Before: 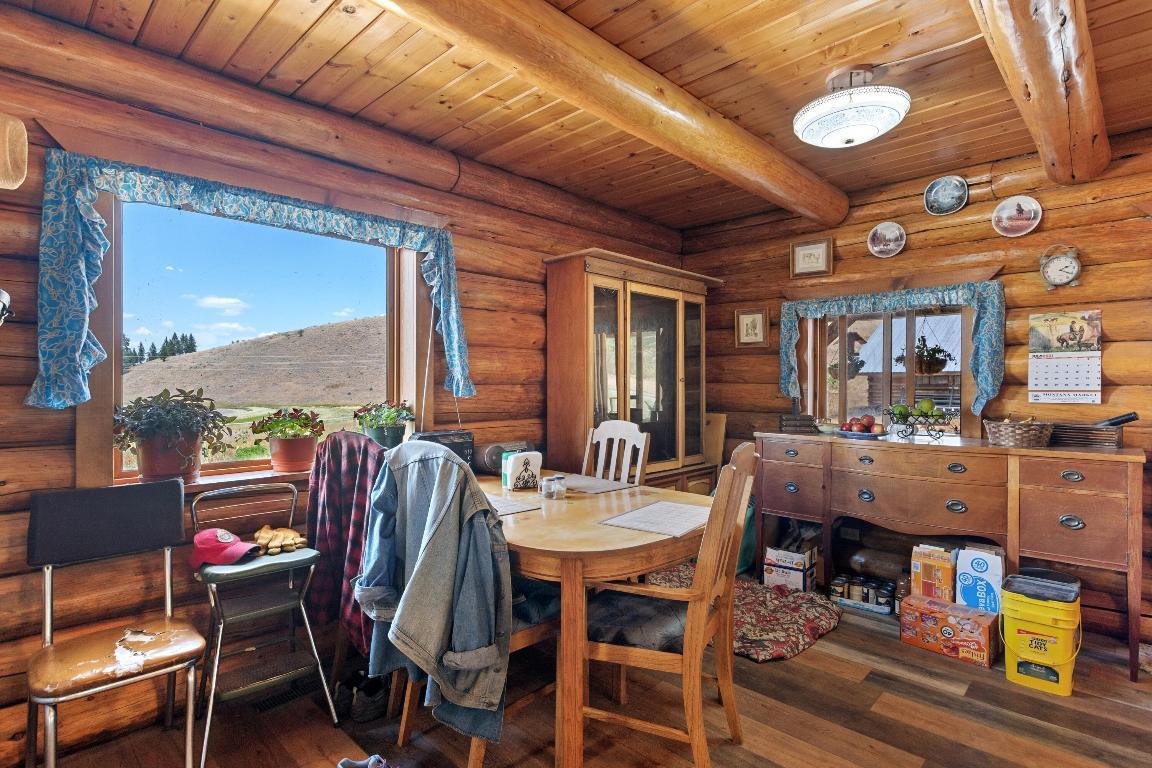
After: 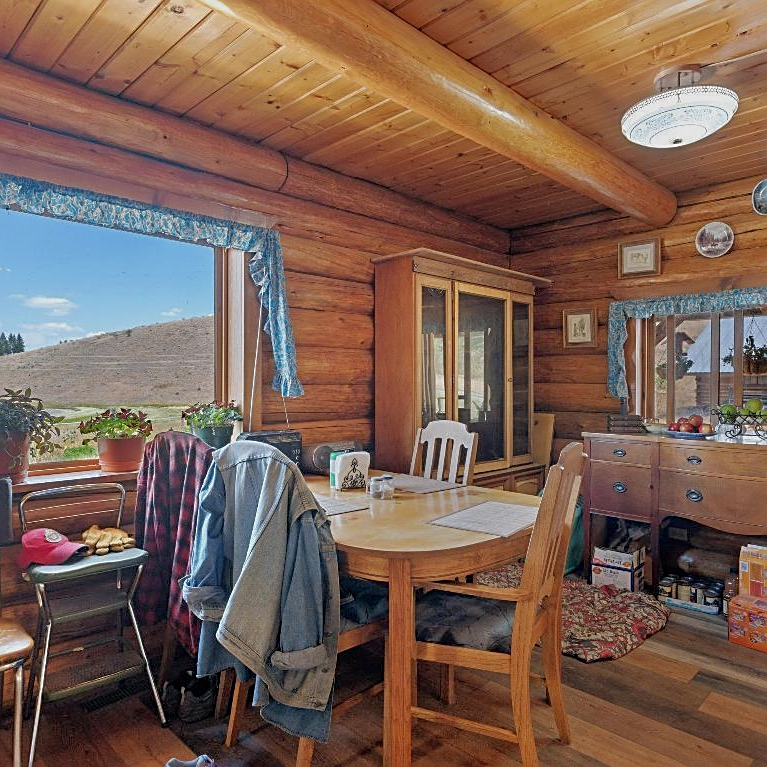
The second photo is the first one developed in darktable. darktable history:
crop and rotate: left 15.008%, right 18.387%
tone equalizer: -8 EV 0.257 EV, -7 EV 0.396 EV, -6 EV 0.396 EV, -5 EV 0.268 EV, -3 EV -0.266 EV, -2 EV -0.429 EV, -1 EV -0.4 EV, +0 EV -0.234 EV, edges refinement/feathering 500, mask exposure compensation -1.57 EV, preserve details no
sharpen: on, module defaults
